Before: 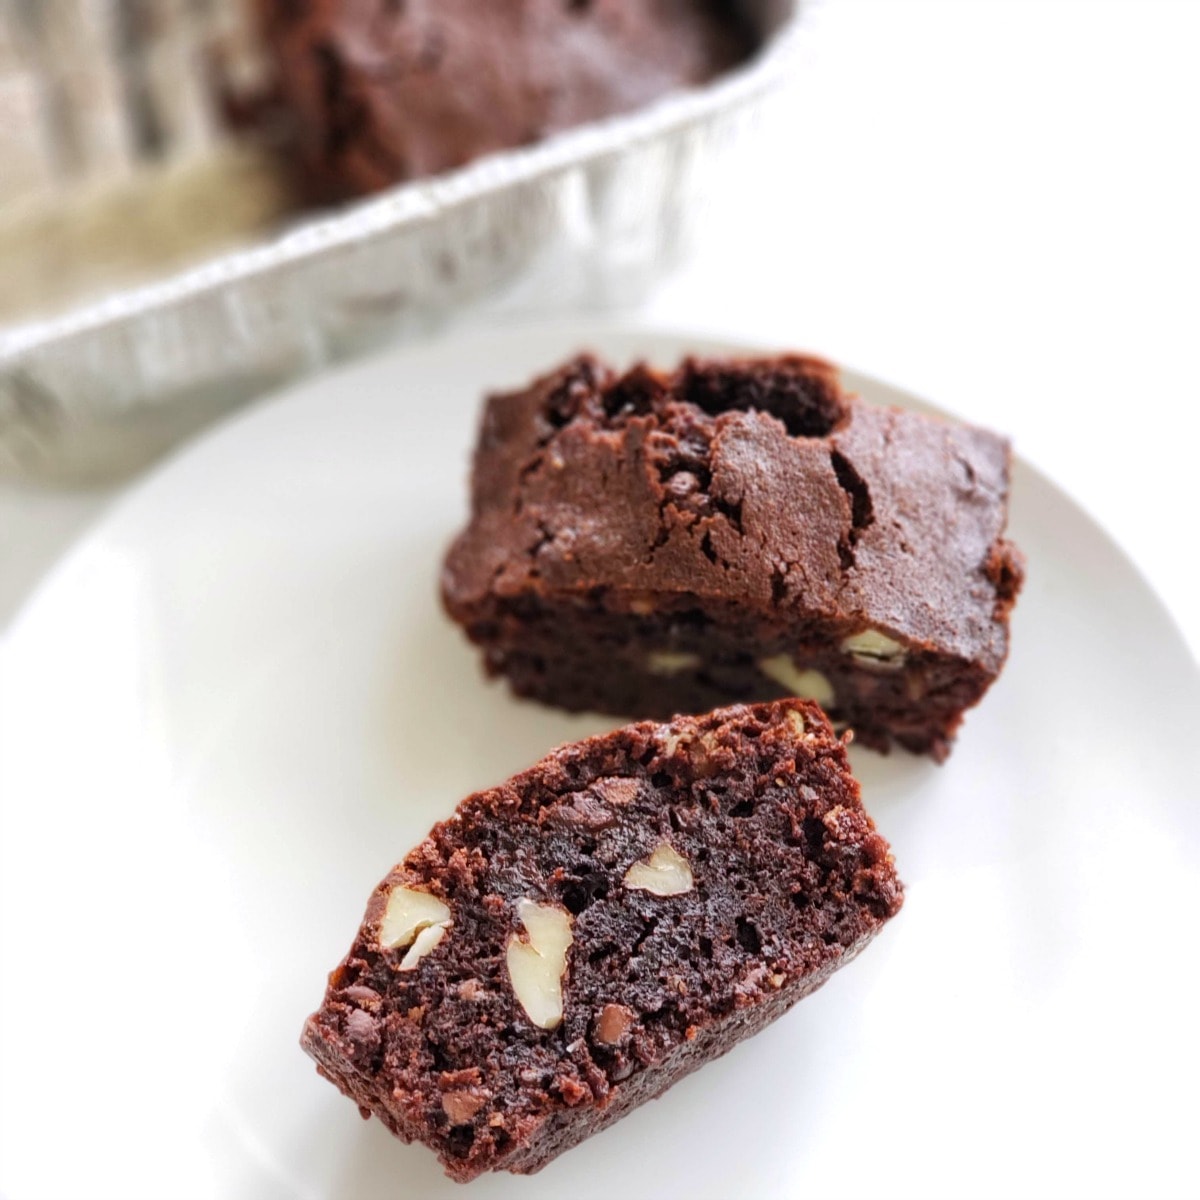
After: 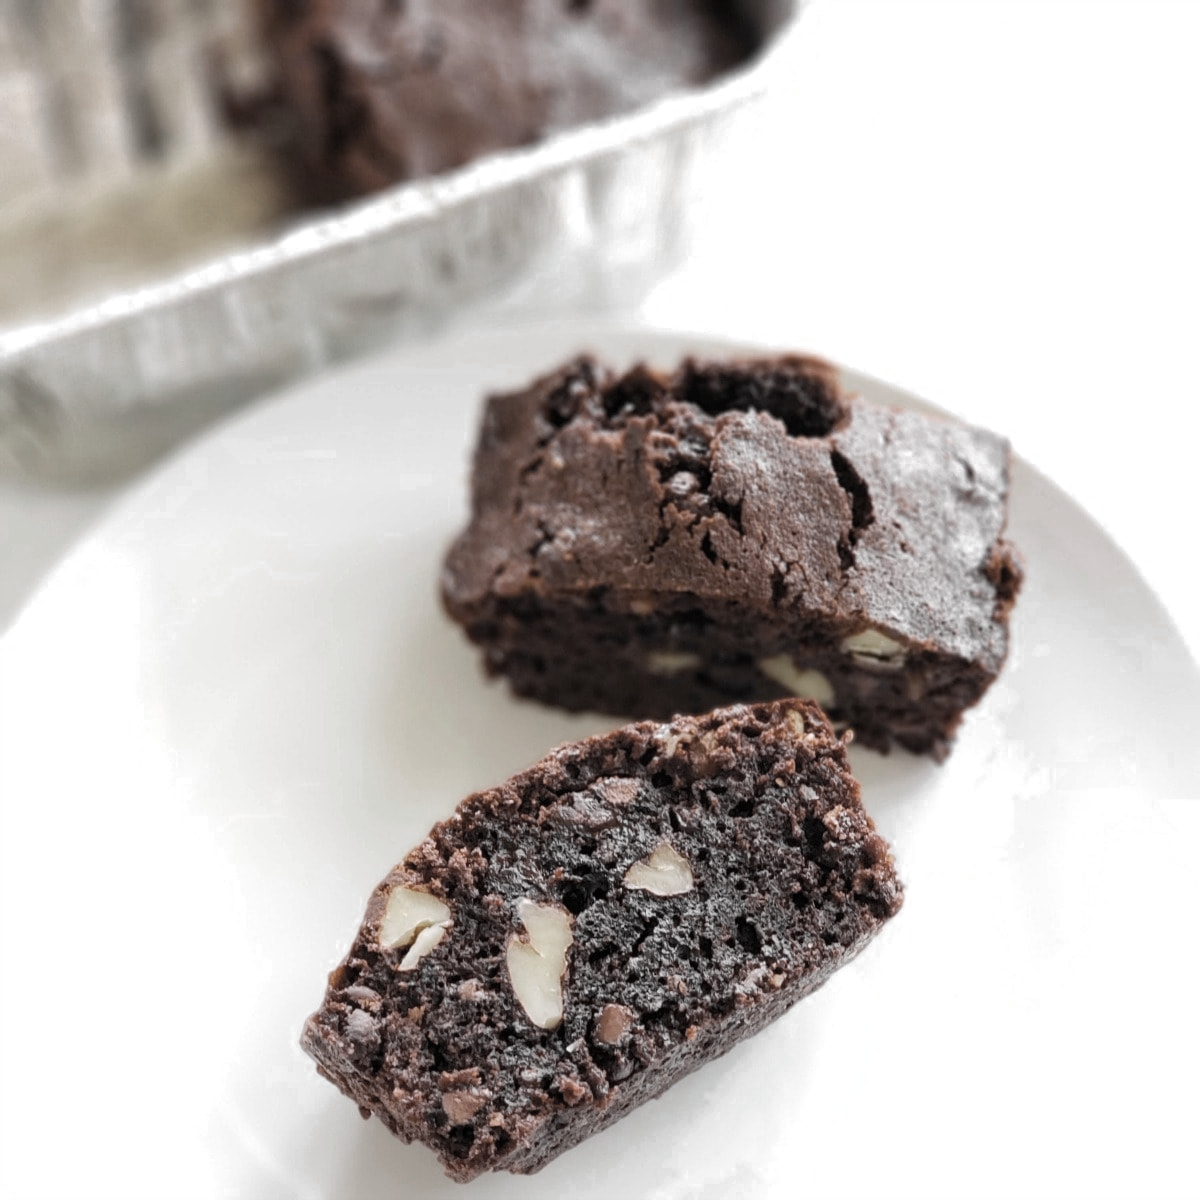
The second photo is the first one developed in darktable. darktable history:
color zones: curves: ch0 [(0, 0.613) (0.01, 0.613) (0.245, 0.448) (0.498, 0.529) (0.642, 0.665) (0.879, 0.777) (0.99, 0.613)]; ch1 [(0, 0.035) (0.121, 0.189) (0.259, 0.197) (0.415, 0.061) (0.589, 0.022) (0.732, 0.022) (0.857, 0.026) (0.991, 0.053)]
color balance rgb: perceptual saturation grading › global saturation 20%, global vibrance 20%
